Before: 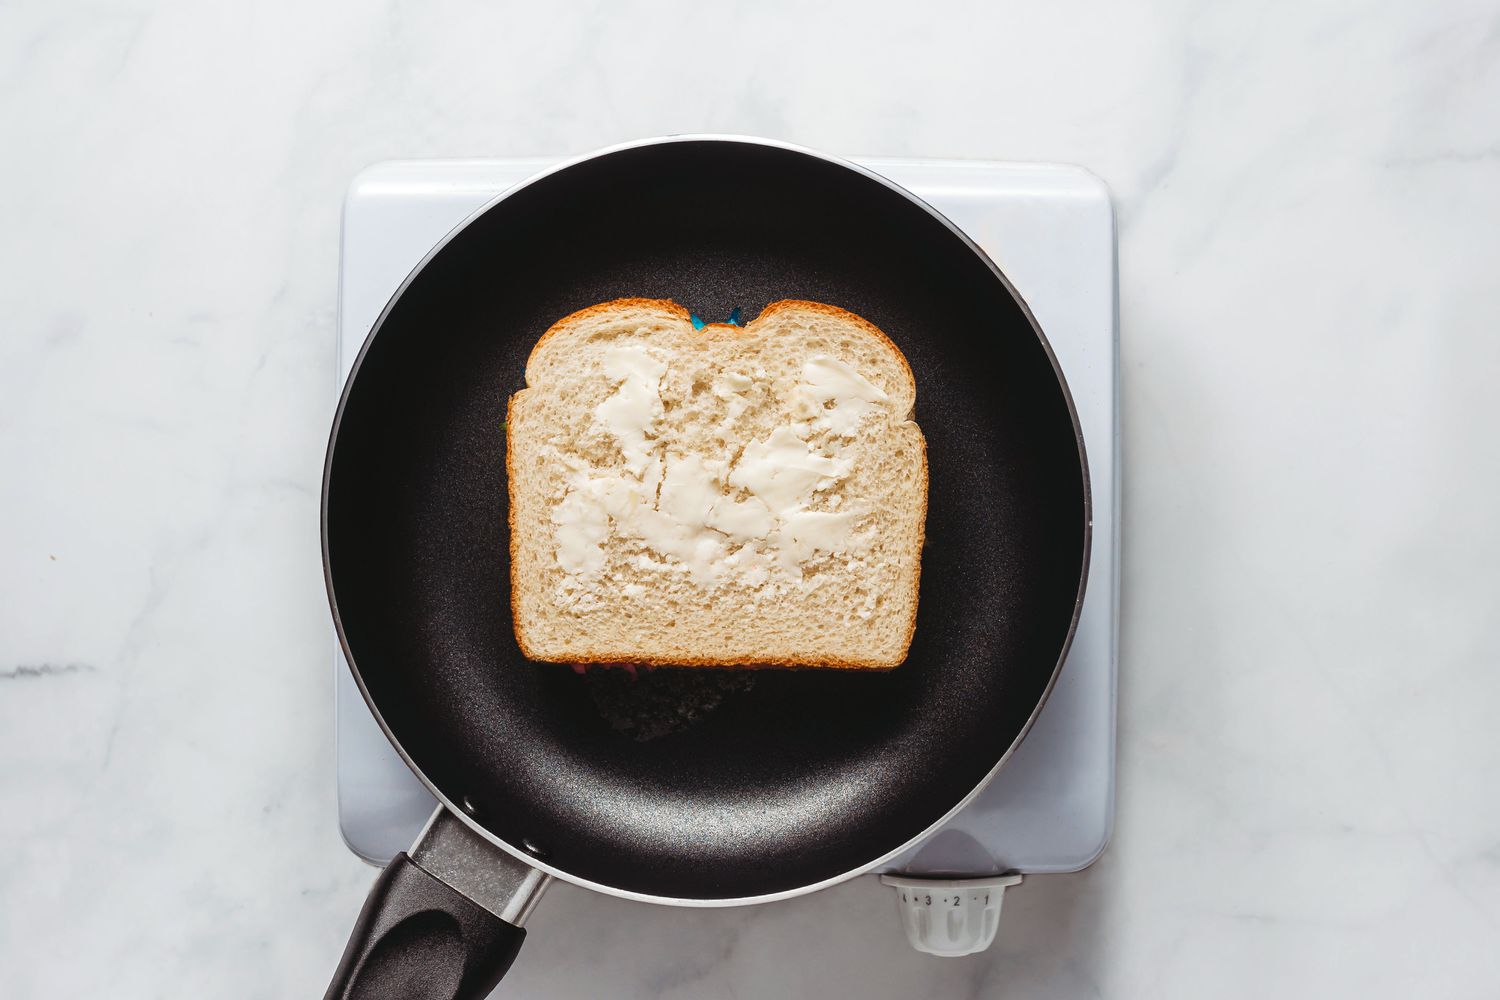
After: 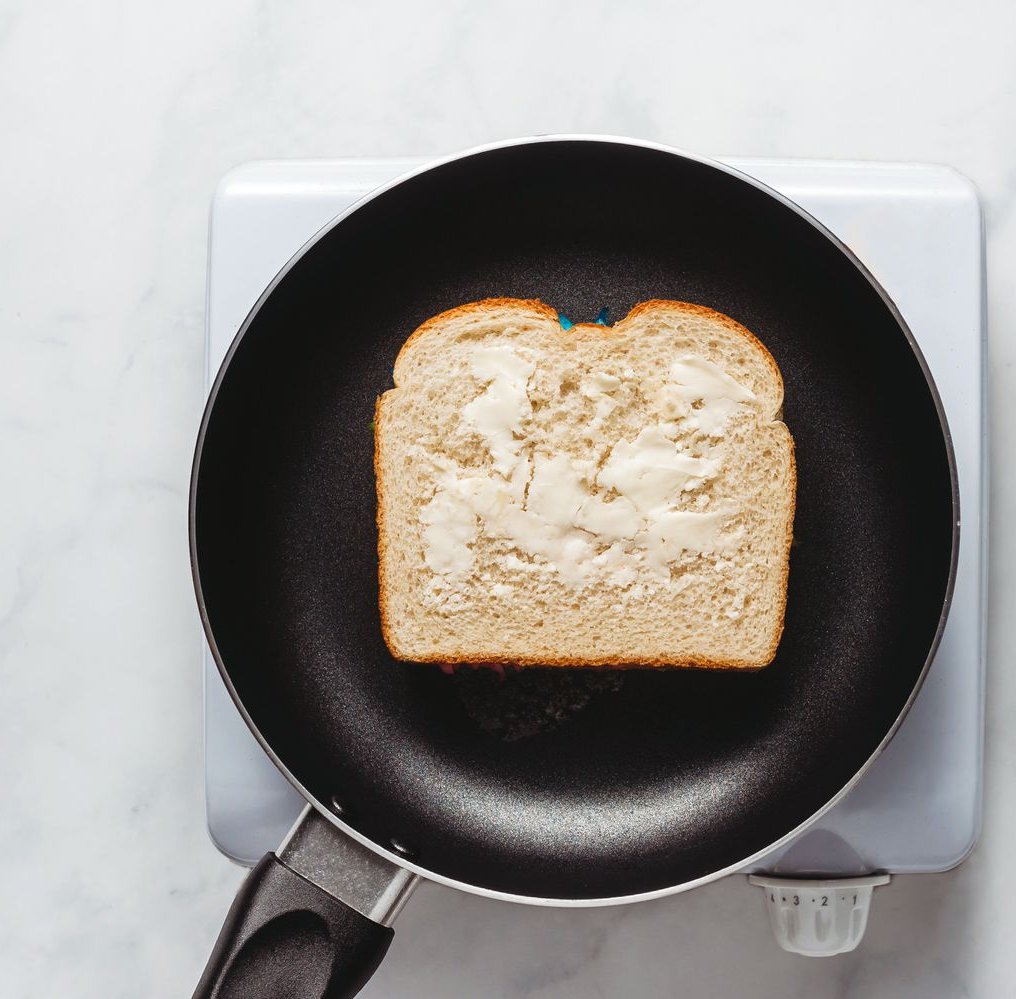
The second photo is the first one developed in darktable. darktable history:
crop and rotate: left 8.808%, right 23.423%
